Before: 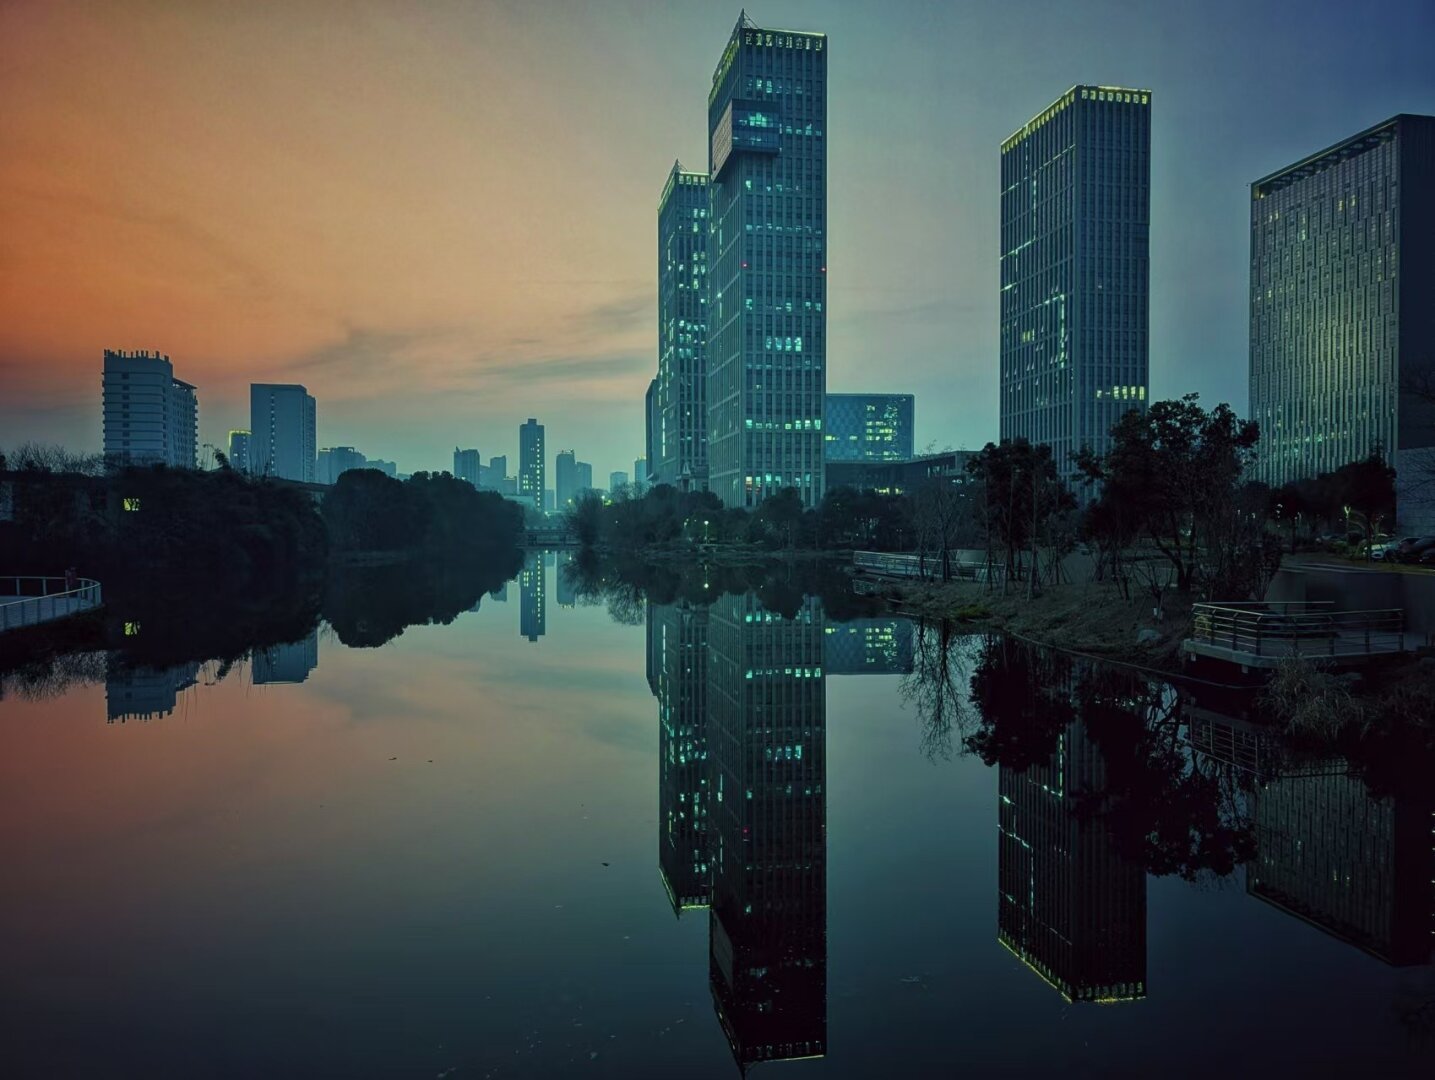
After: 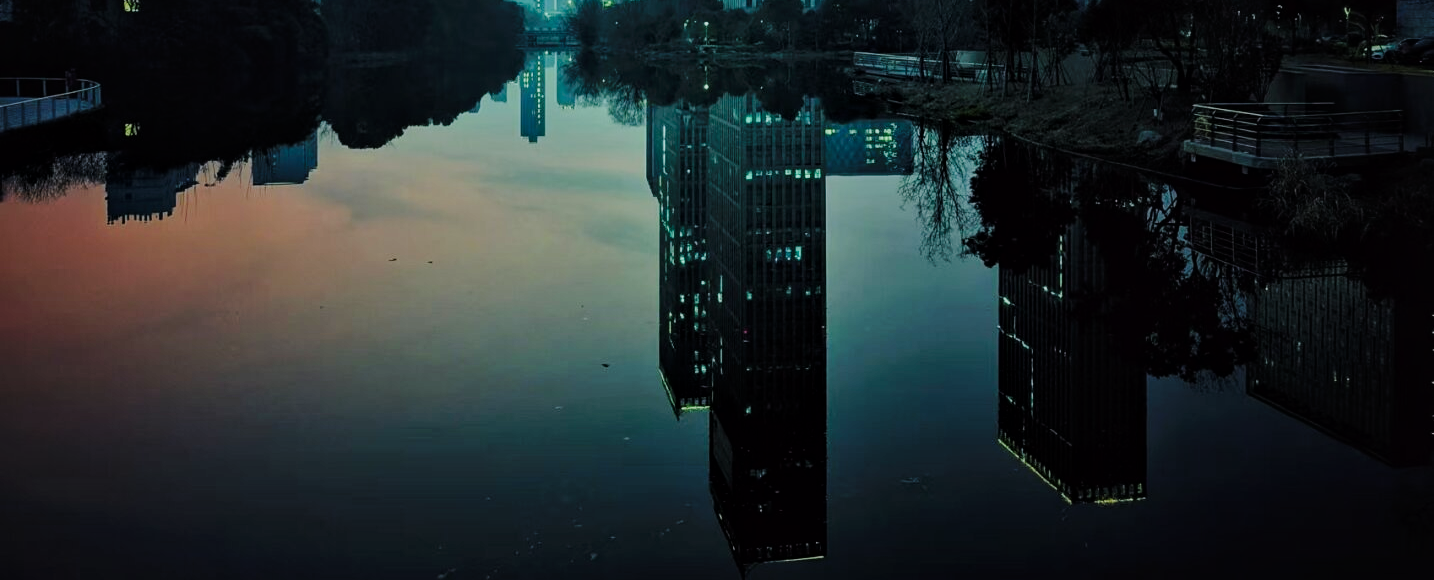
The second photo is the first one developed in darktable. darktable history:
filmic rgb: black relative exposure -7.65 EV, white relative exposure 4.56 EV, hardness 3.61
local contrast: mode bilateral grid, contrast 20, coarseness 50, detail 120%, midtone range 0.2
exposure: compensate exposure bias true, compensate highlight preservation false
crop and rotate: top 46.237%
tone curve: curves: ch0 [(0, 0) (0.003, 0.008) (0.011, 0.017) (0.025, 0.027) (0.044, 0.043) (0.069, 0.059) (0.1, 0.086) (0.136, 0.112) (0.177, 0.152) (0.224, 0.203) (0.277, 0.277) (0.335, 0.346) (0.399, 0.439) (0.468, 0.527) (0.543, 0.613) (0.623, 0.693) (0.709, 0.787) (0.801, 0.863) (0.898, 0.927) (1, 1)], preserve colors none
